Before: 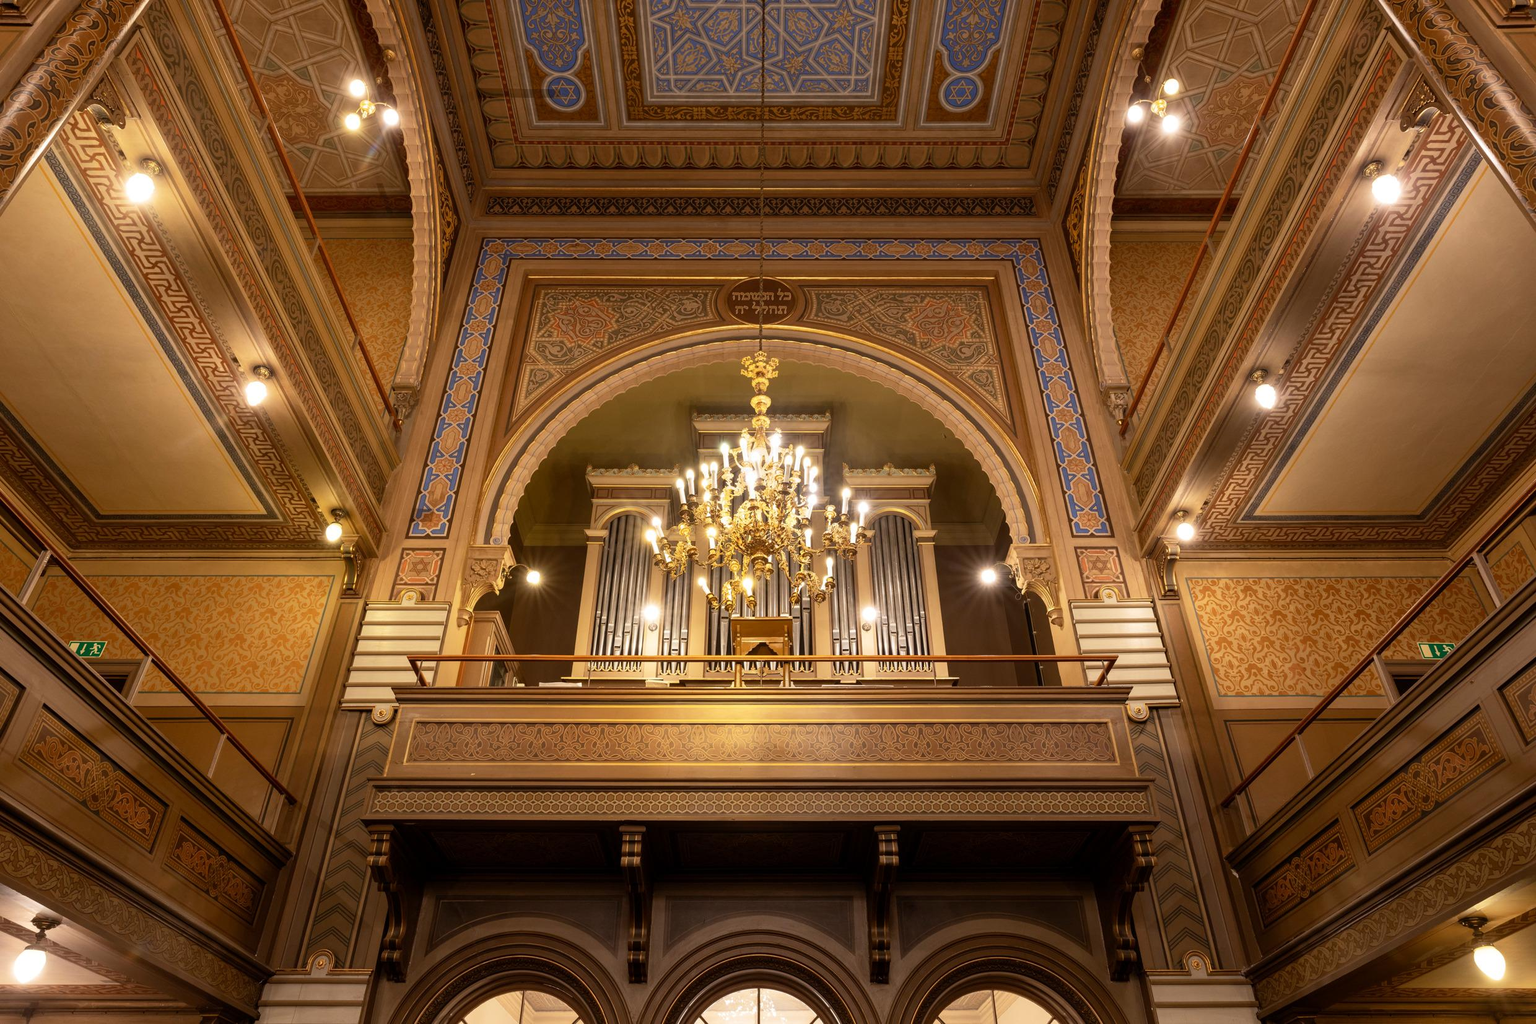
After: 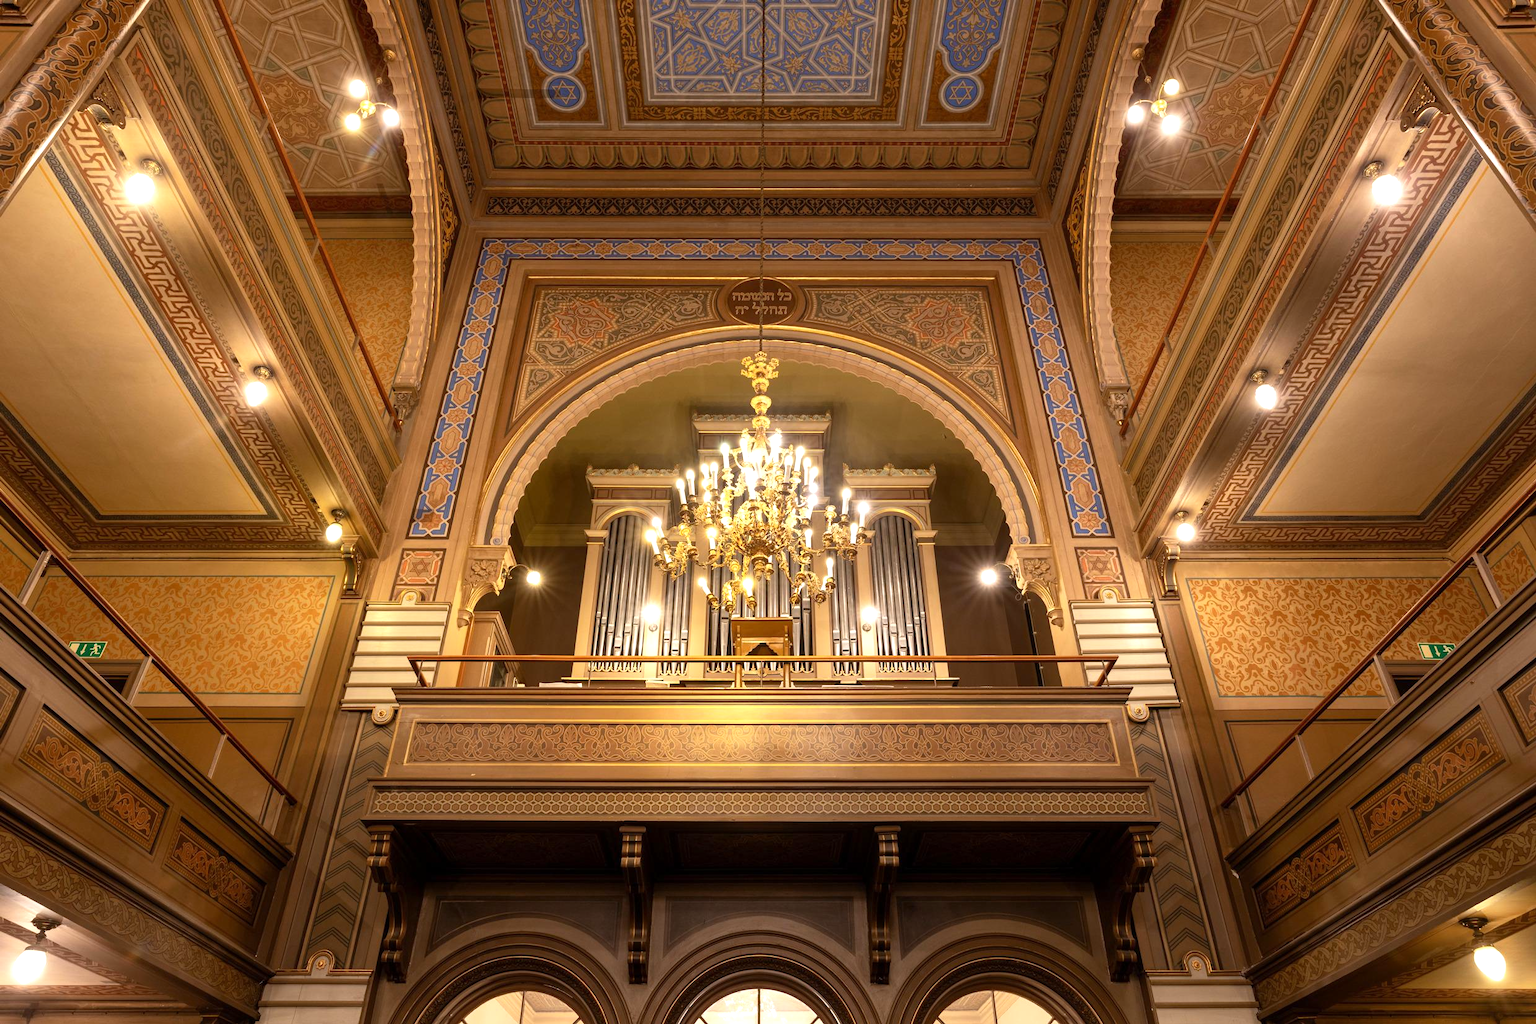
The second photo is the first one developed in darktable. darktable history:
exposure: exposure 0.408 EV, compensate highlight preservation false
